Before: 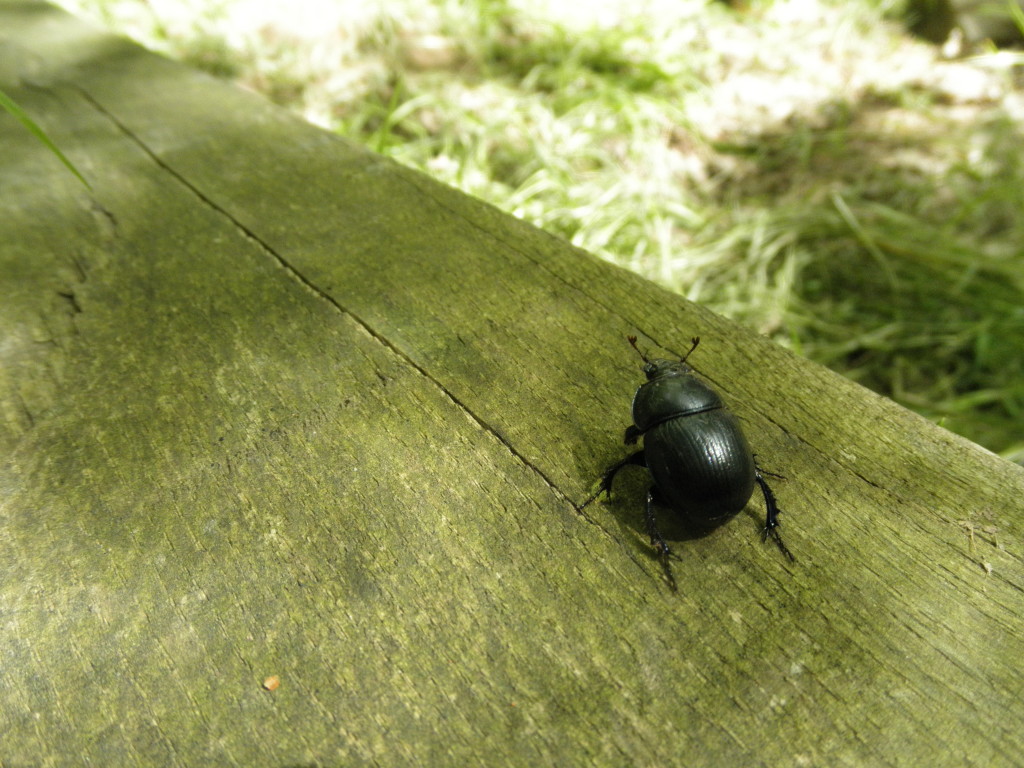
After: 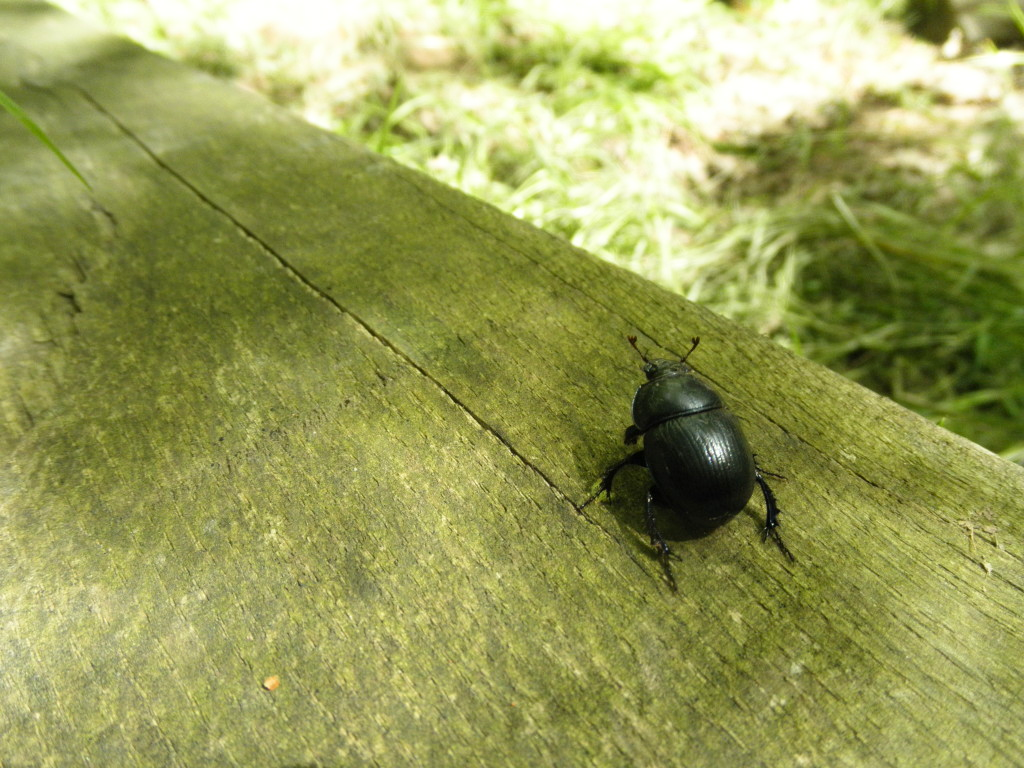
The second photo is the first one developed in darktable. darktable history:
contrast brightness saturation: contrast 0.1, brightness 0.03, saturation 0.09
shadows and highlights: shadows 0, highlights 40
levels: levels [0, 0.498, 1]
